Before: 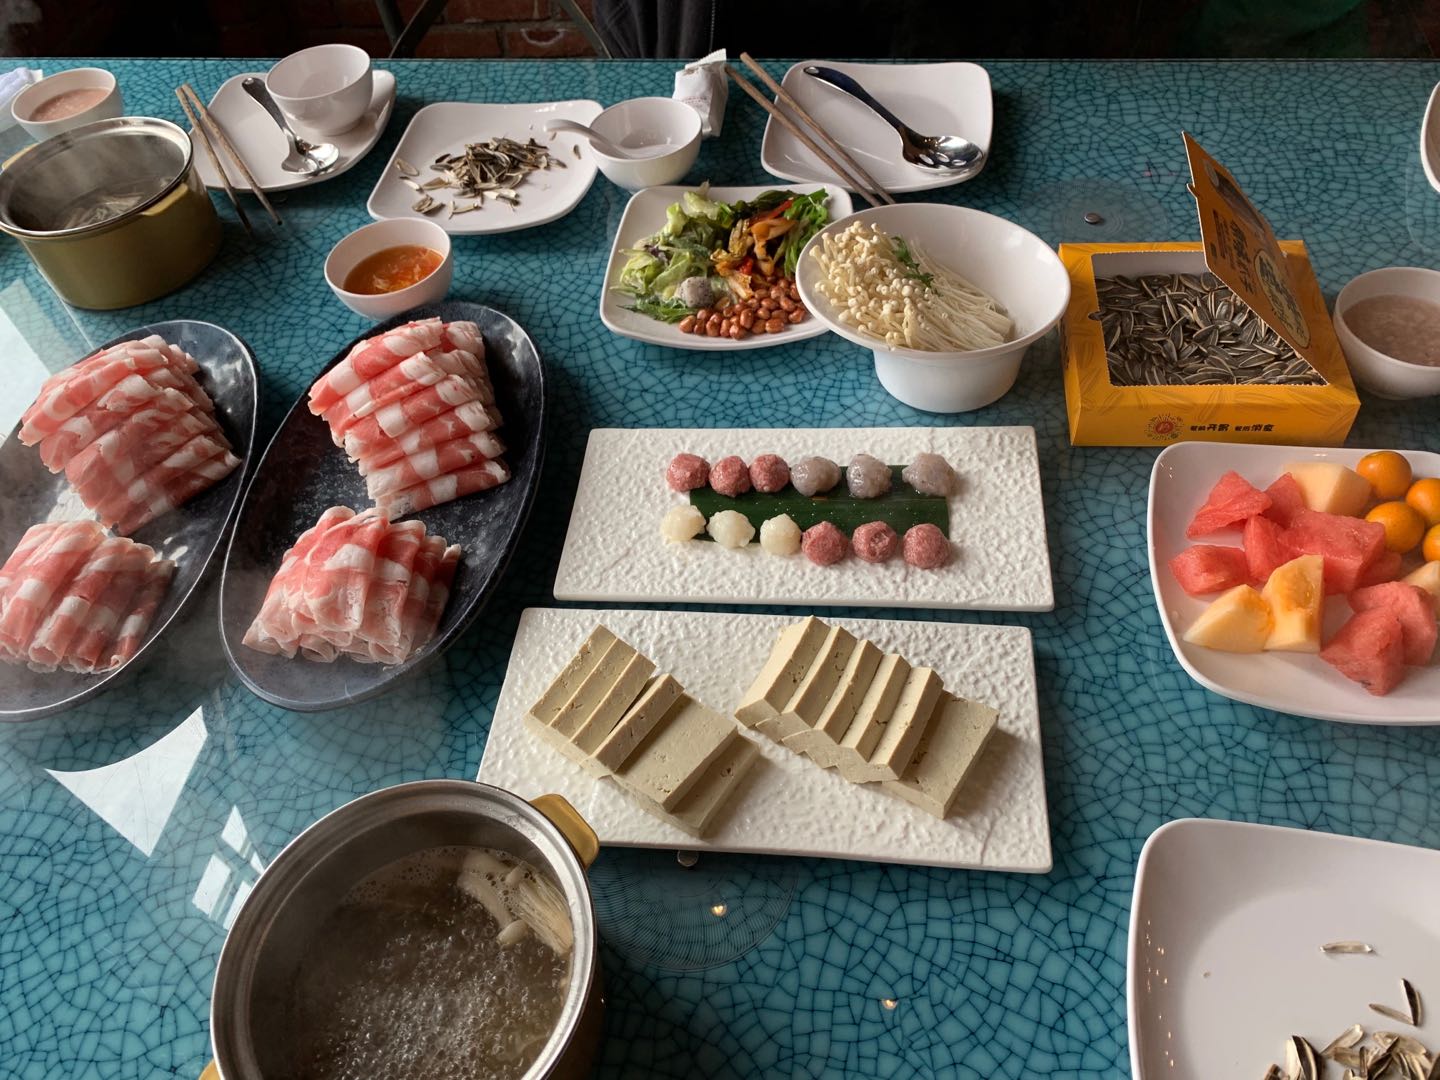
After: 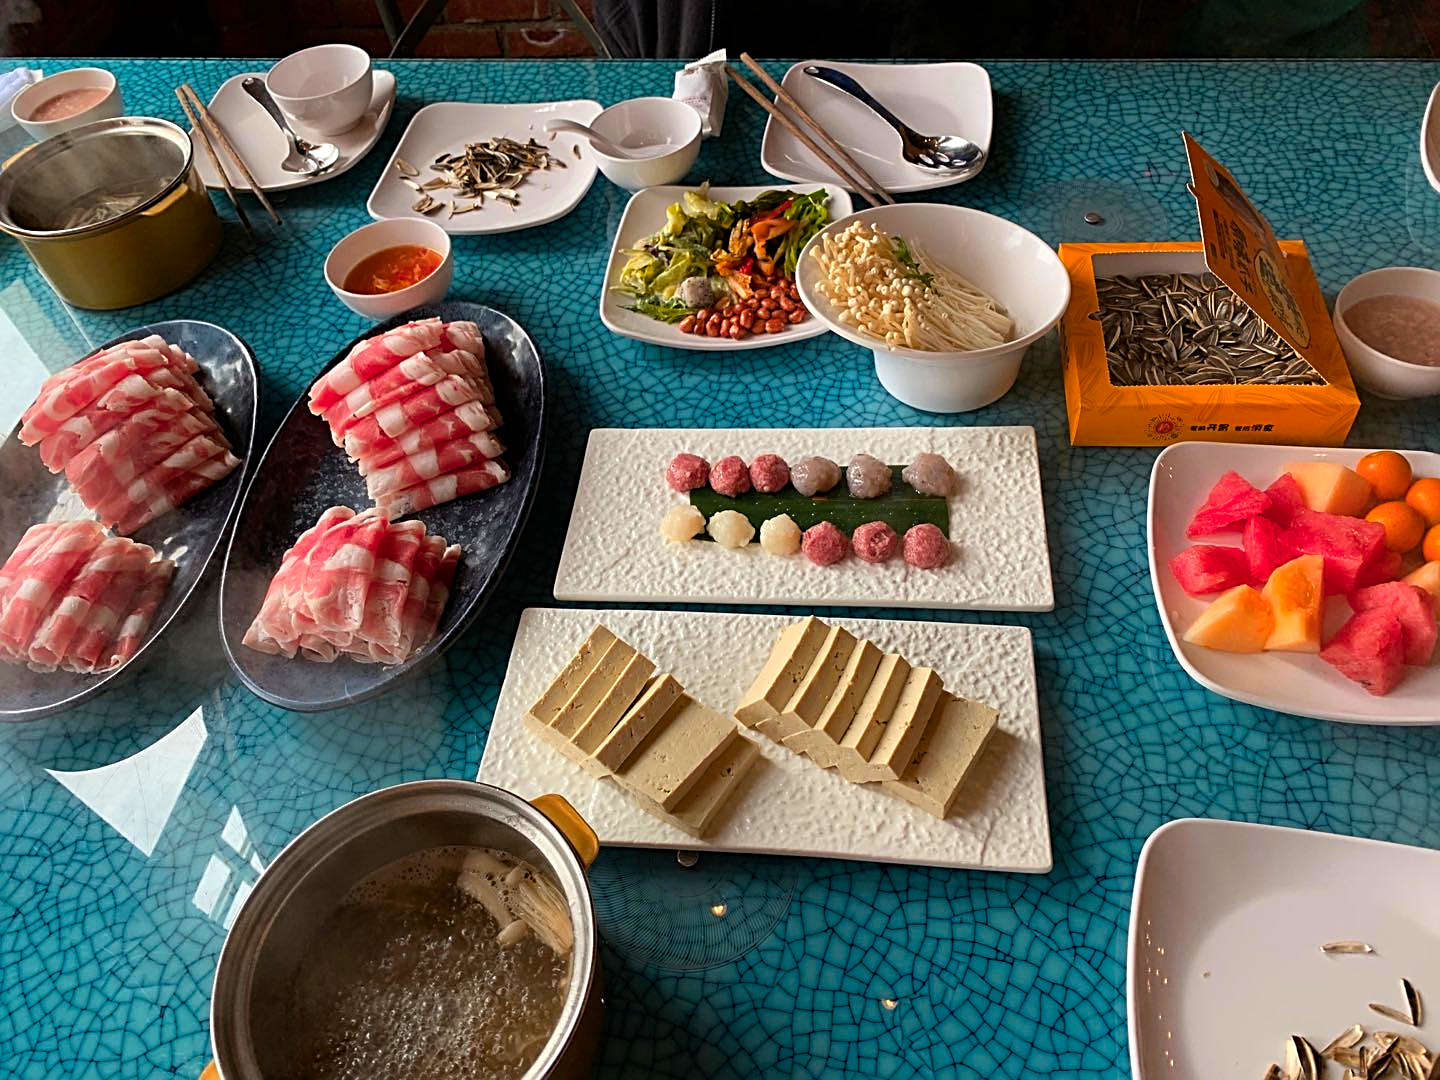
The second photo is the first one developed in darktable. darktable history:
color balance rgb: linear chroma grading › global chroma 9.31%, global vibrance 41.49%
sharpen: radius 2.543, amount 0.636
color zones: curves: ch1 [(0.309, 0.524) (0.41, 0.329) (0.508, 0.509)]; ch2 [(0.25, 0.457) (0.75, 0.5)]
